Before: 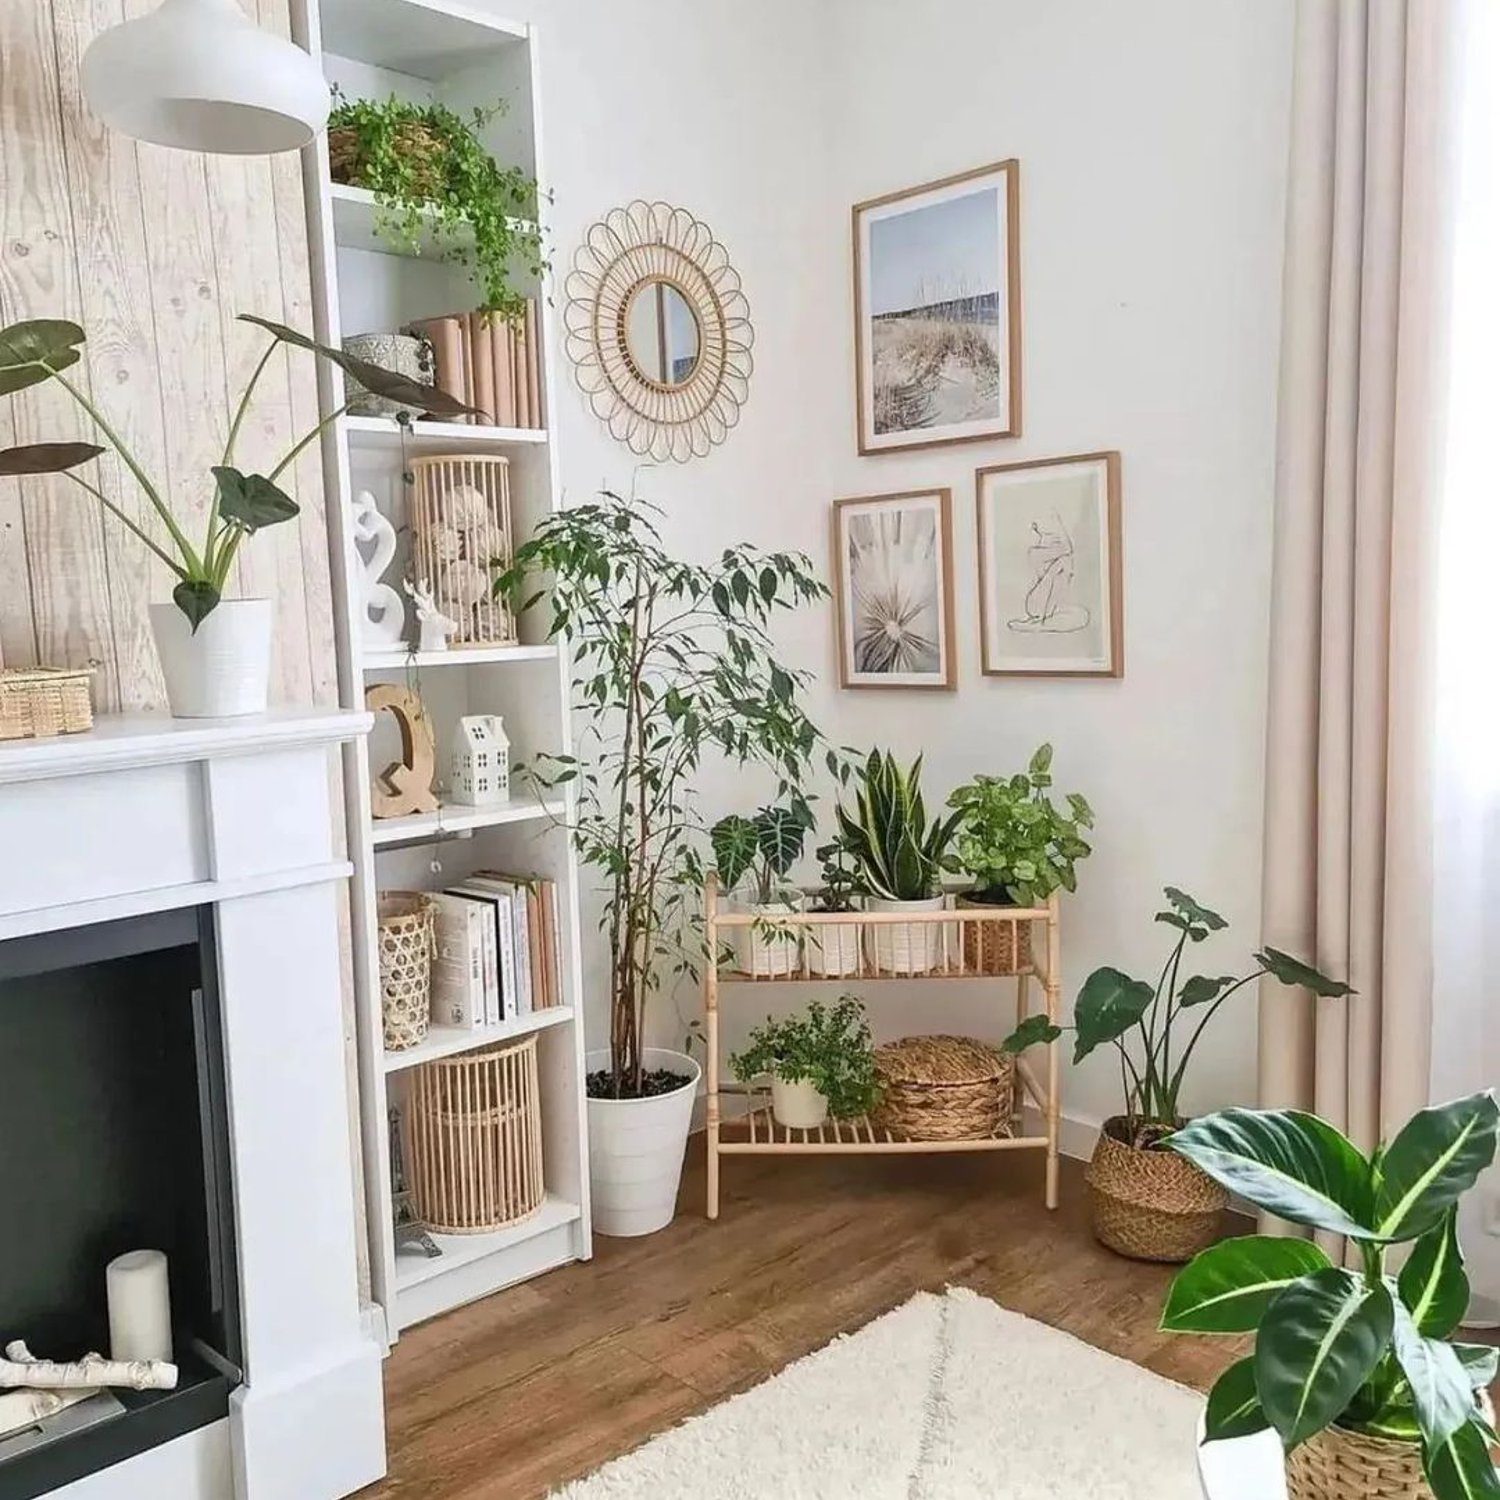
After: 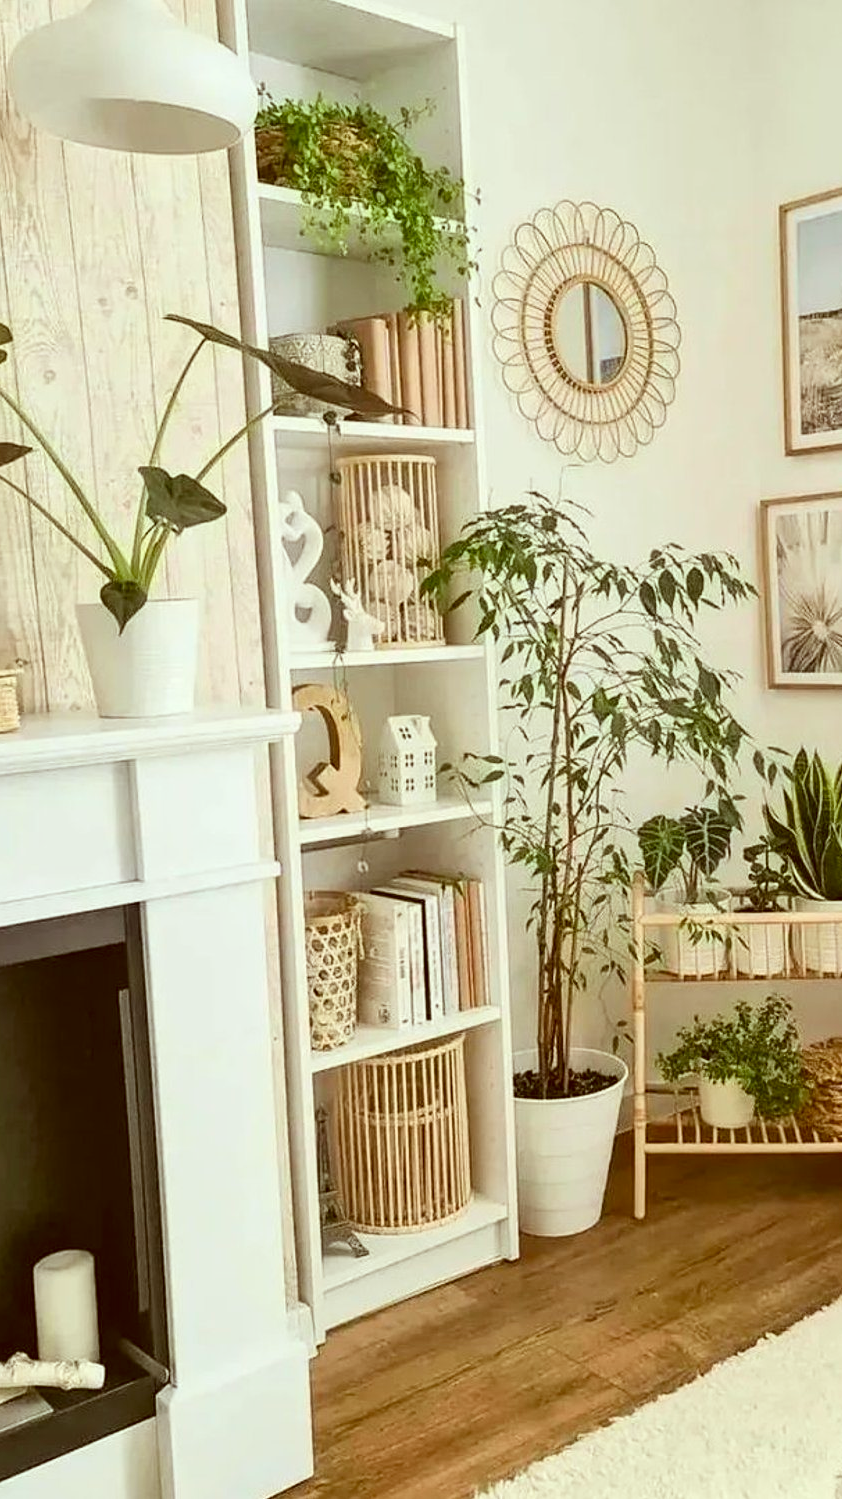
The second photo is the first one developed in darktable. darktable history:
color correction: highlights a* -6.1, highlights b* 9.47, shadows a* 10.51, shadows b* 23.17
contrast brightness saturation: contrast 0.151, brightness 0.051
crop: left 4.885%, right 38.942%
